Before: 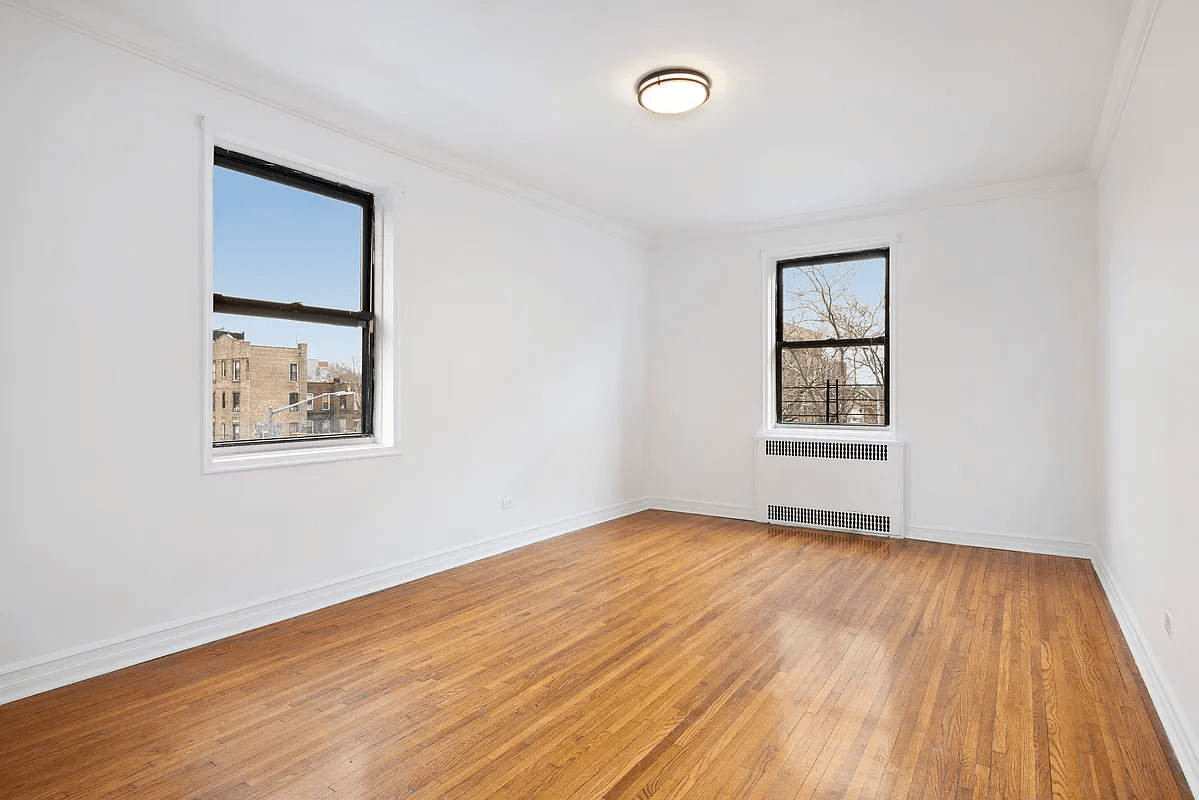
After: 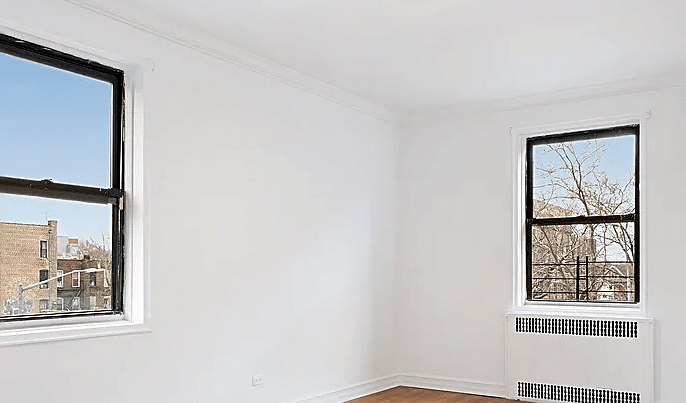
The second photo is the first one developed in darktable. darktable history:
sharpen: on, module defaults
crop: left 20.932%, top 15.471%, right 21.848%, bottom 34.081%
